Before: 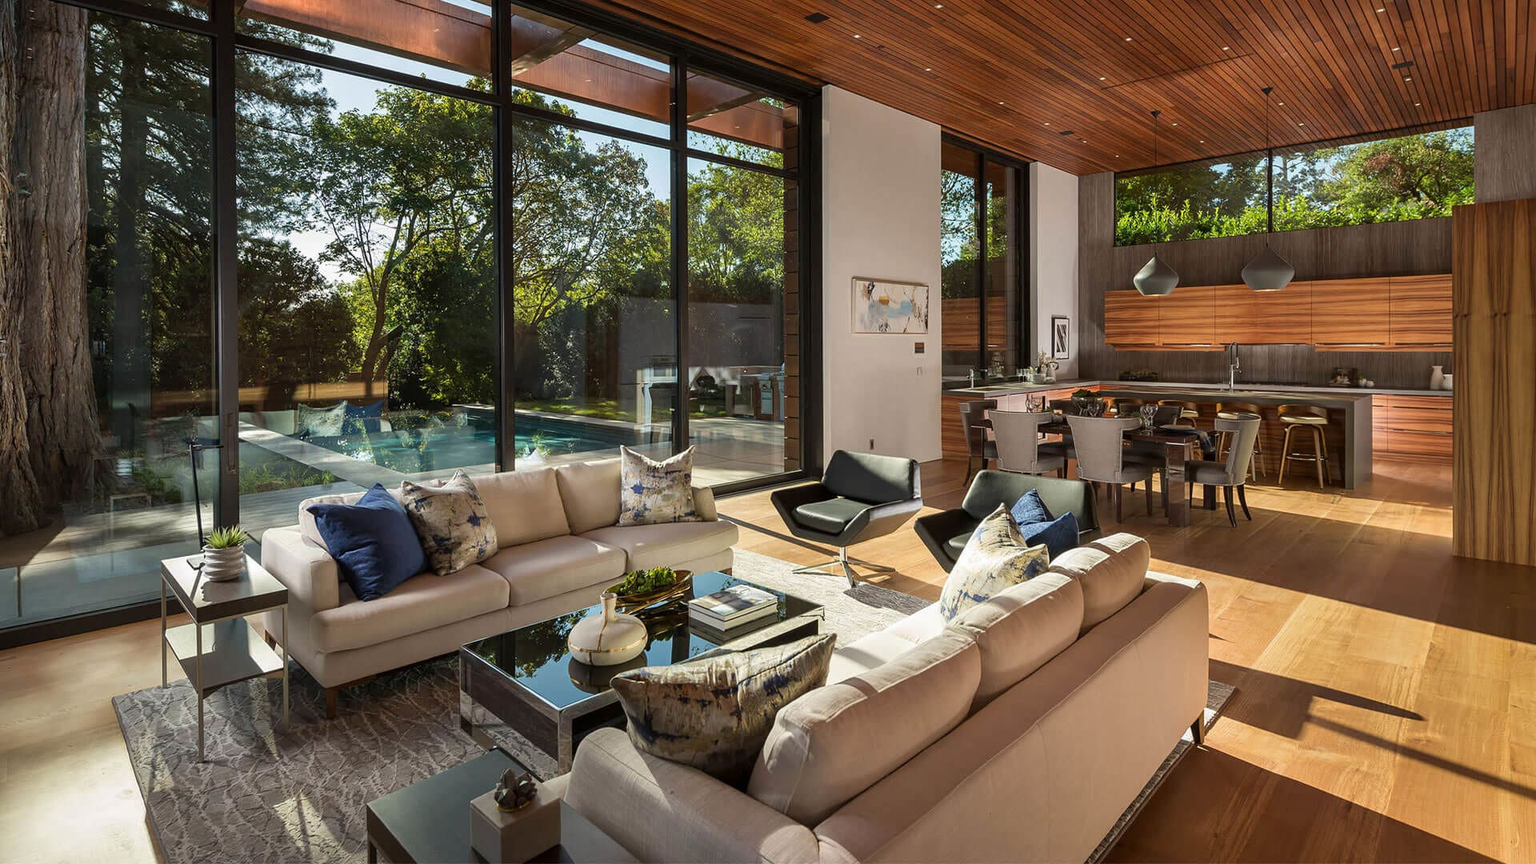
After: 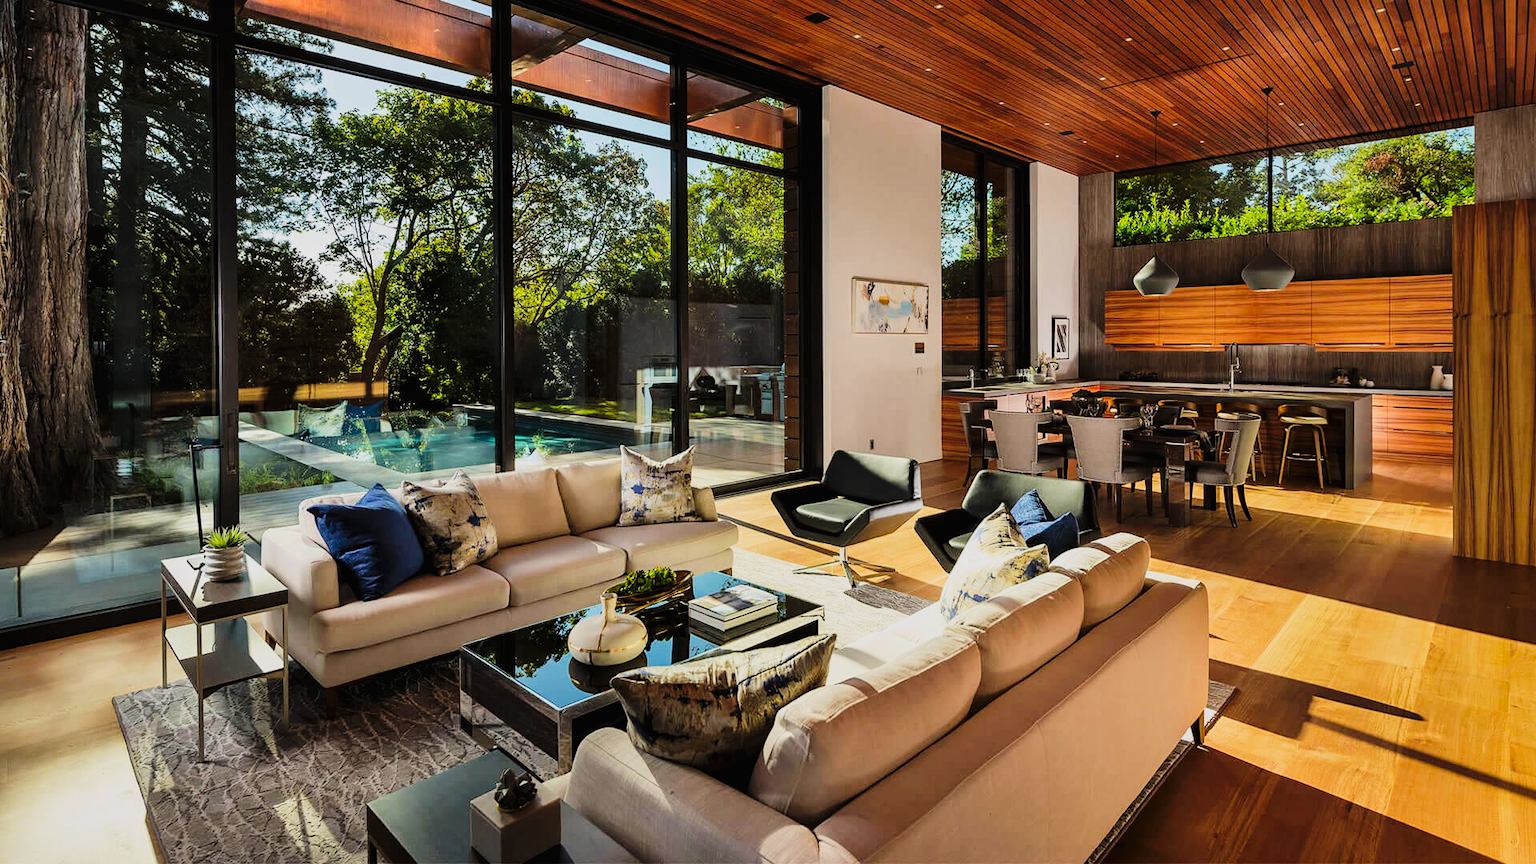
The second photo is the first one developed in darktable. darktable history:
color balance rgb: perceptual saturation grading › global saturation -0.034%, perceptual brilliance grading › global brilliance 17.287%, global vibrance 14.835%
filmic rgb: black relative exposure -8.52 EV, white relative exposure 5.54 EV, hardness 3.38, contrast 1.02, color science v6 (2022)
shadows and highlights: shadows 36.2, highlights -27.2, soften with gaussian
tone curve: curves: ch0 [(0.016, 0.011) (0.21, 0.113) (0.515, 0.476) (0.78, 0.795) (1, 0.981)], preserve colors none
